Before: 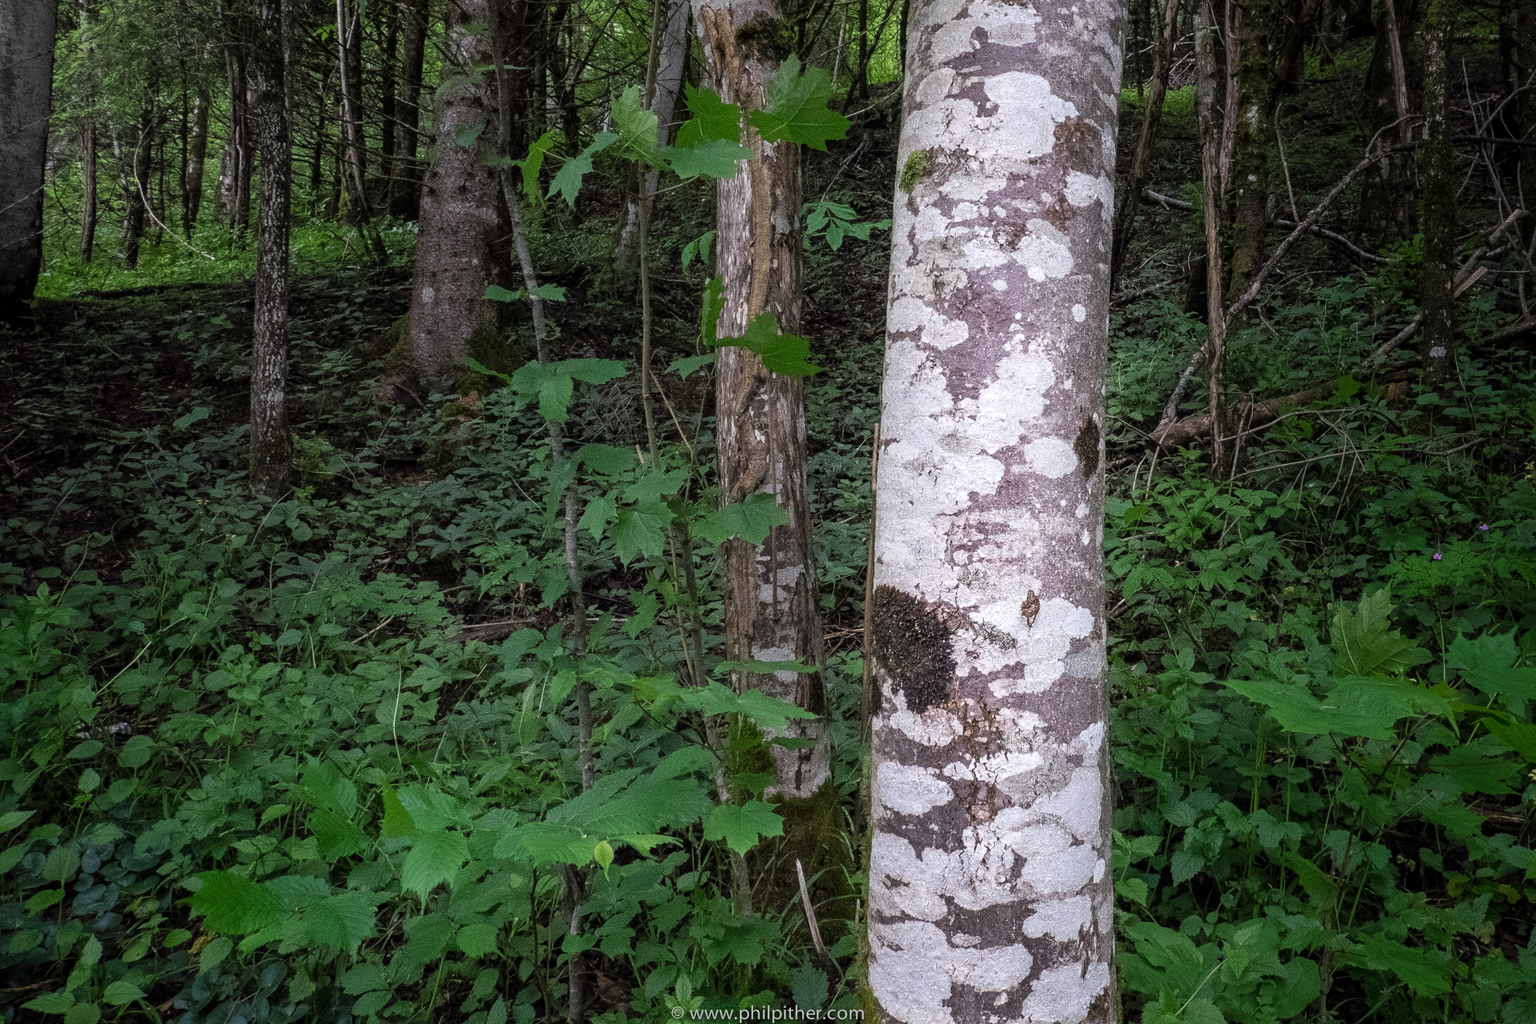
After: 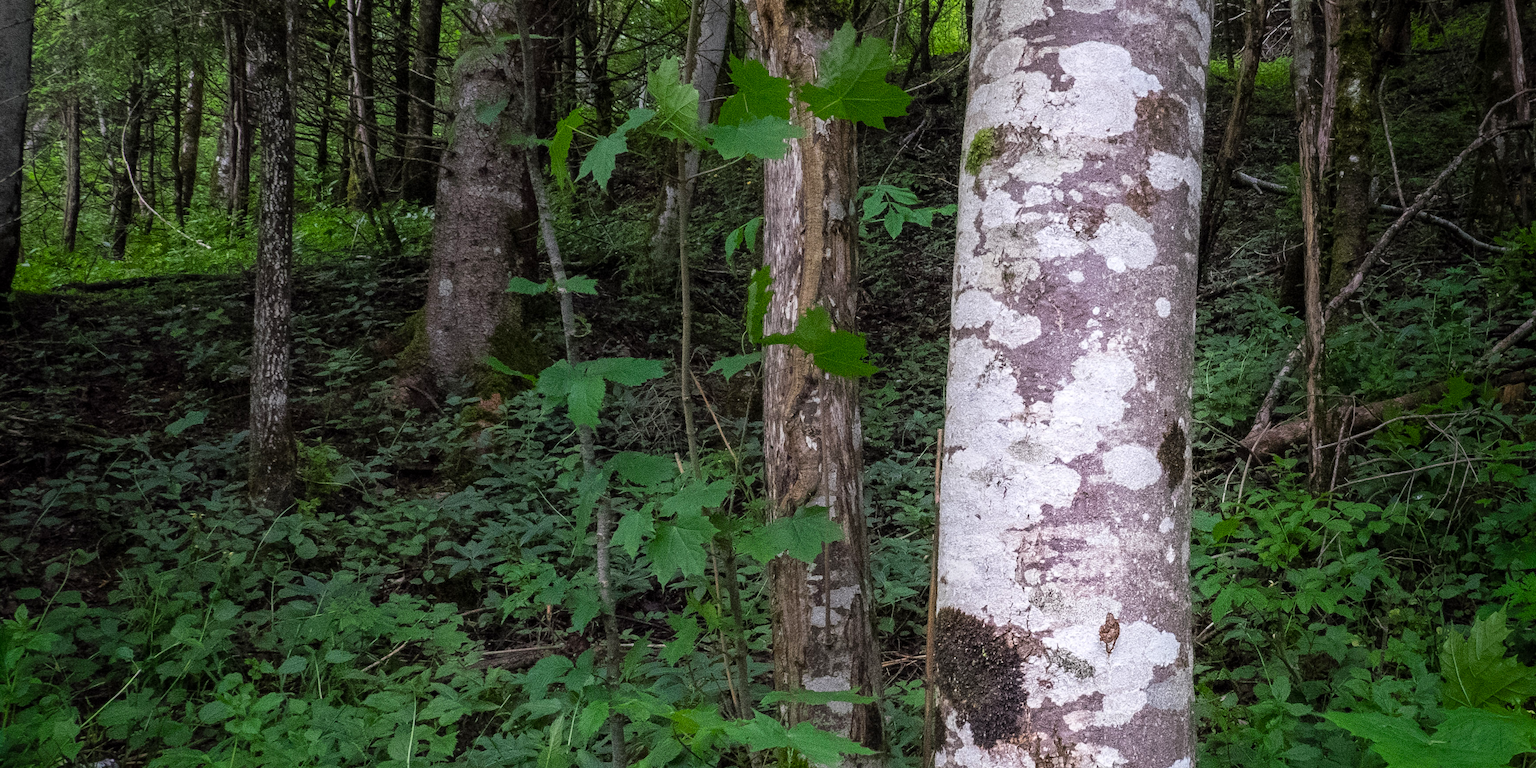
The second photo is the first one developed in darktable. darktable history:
color balance rgb: power › hue 75.46°, perceptual saturation grading › global saturation 25.156%
crop: left 1.568%, top 3.37%, right 7.688%, bottom 28.495%
